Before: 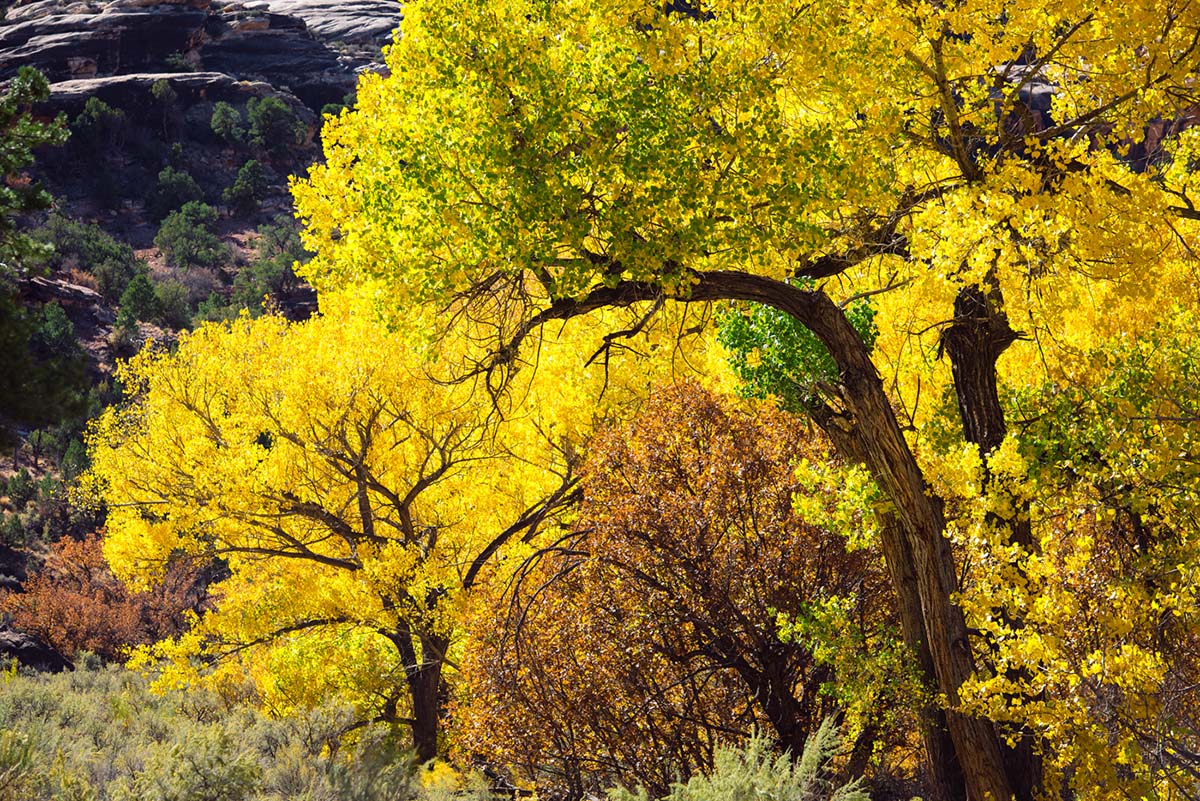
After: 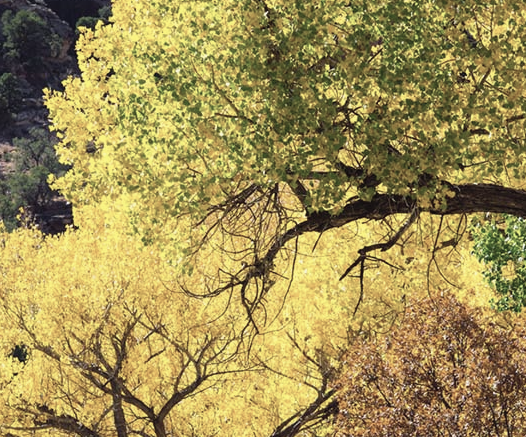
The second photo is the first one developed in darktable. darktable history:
crop: left 20.422%, top 10.914%, right 35.719%, bottom 34.417%
contrast brightness saturation: contrast -0.048, saturation -0.408
